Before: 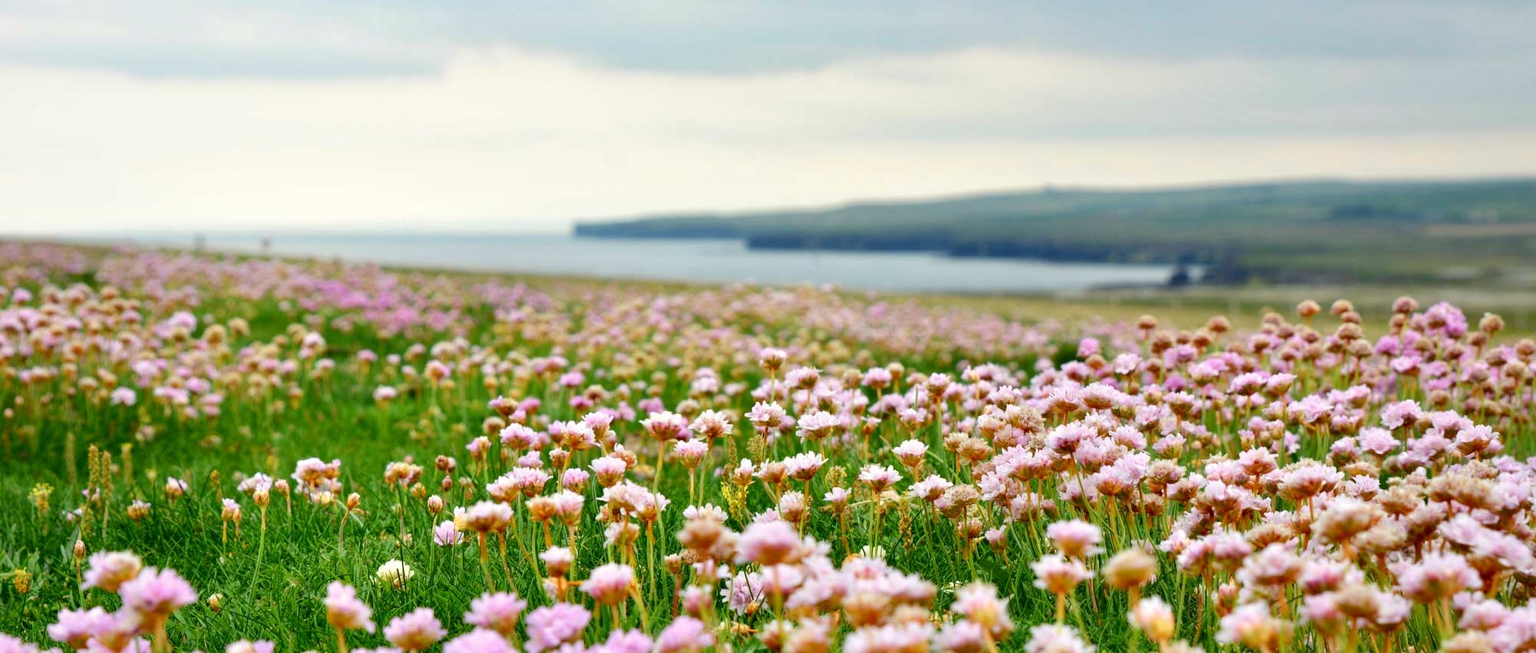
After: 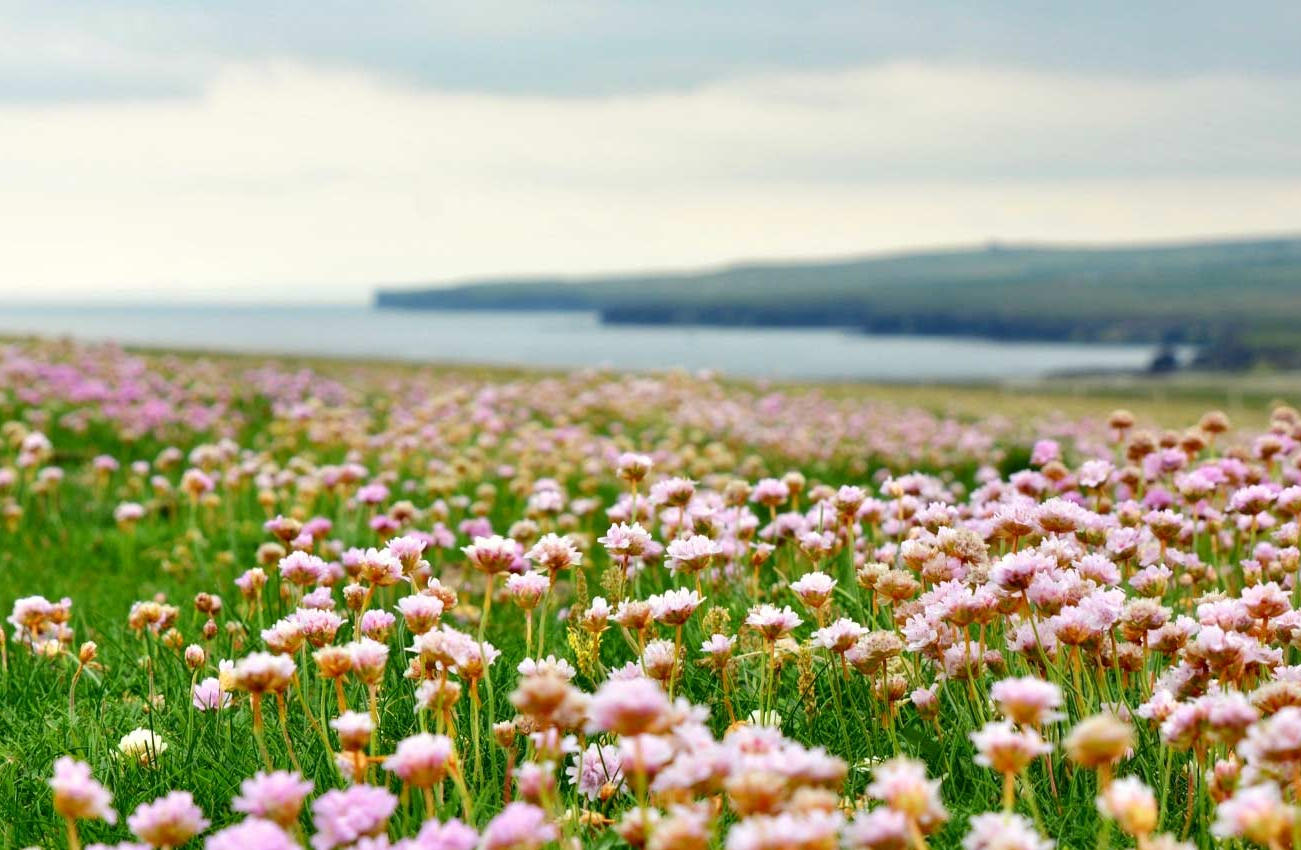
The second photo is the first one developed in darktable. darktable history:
crop and rotate: left 18.614%, right 16.306%
